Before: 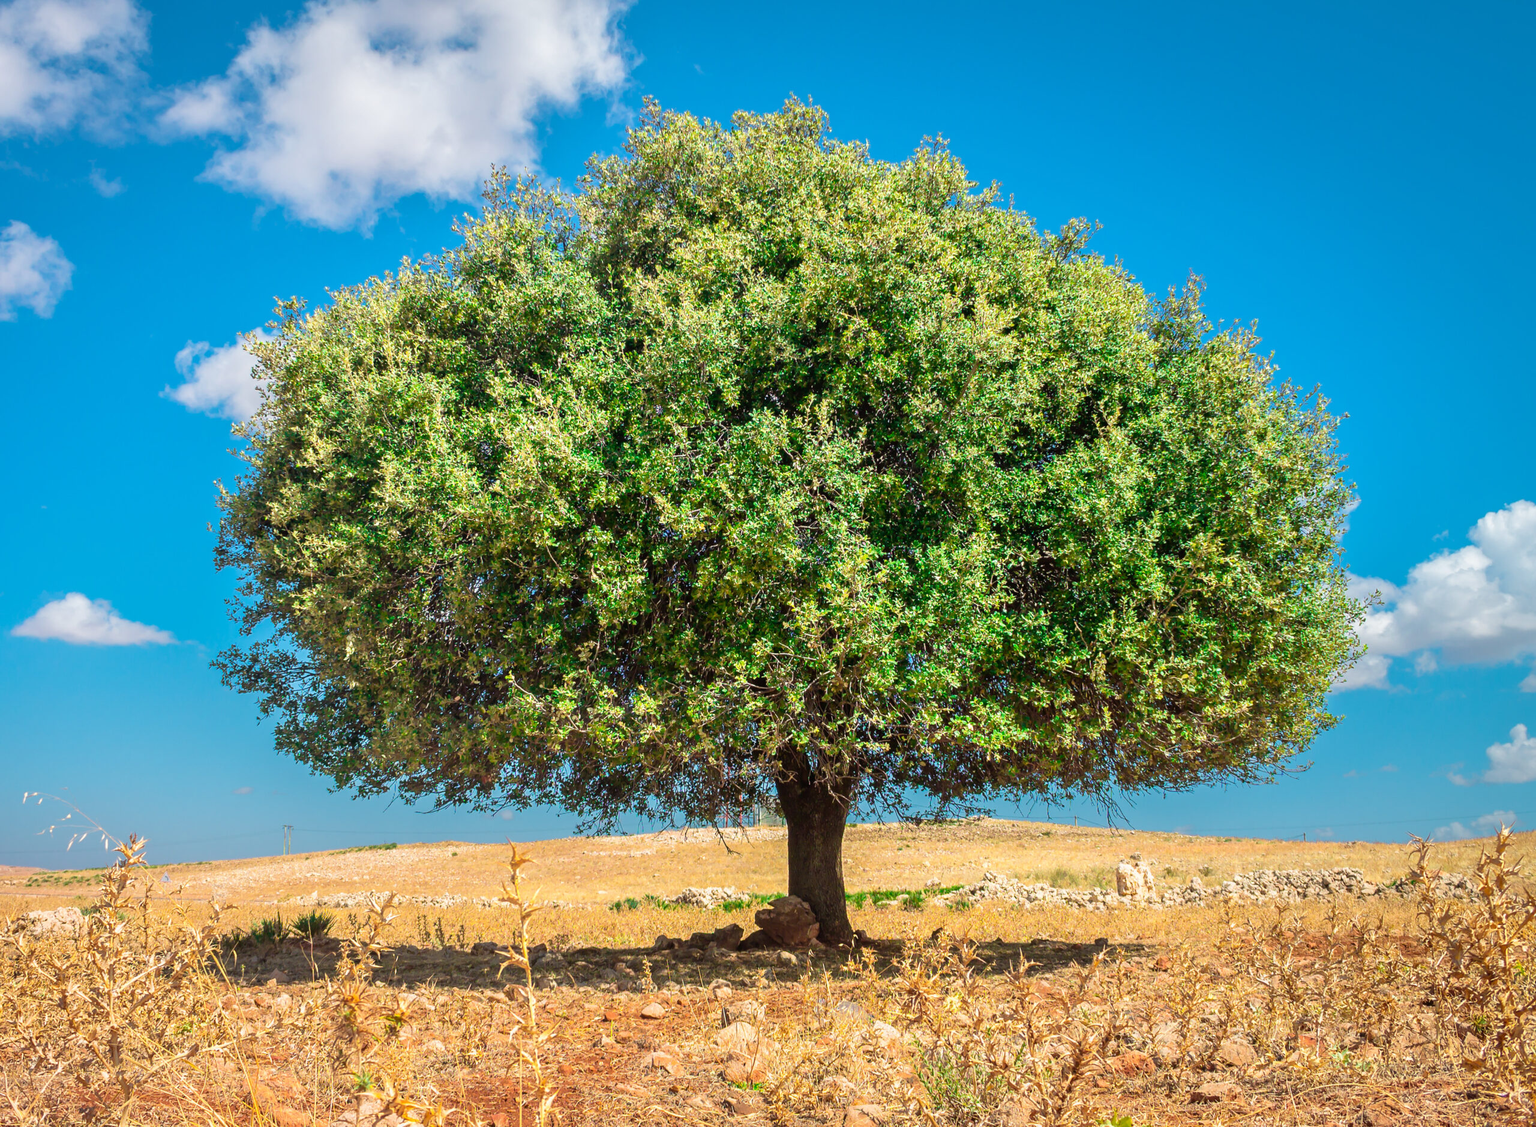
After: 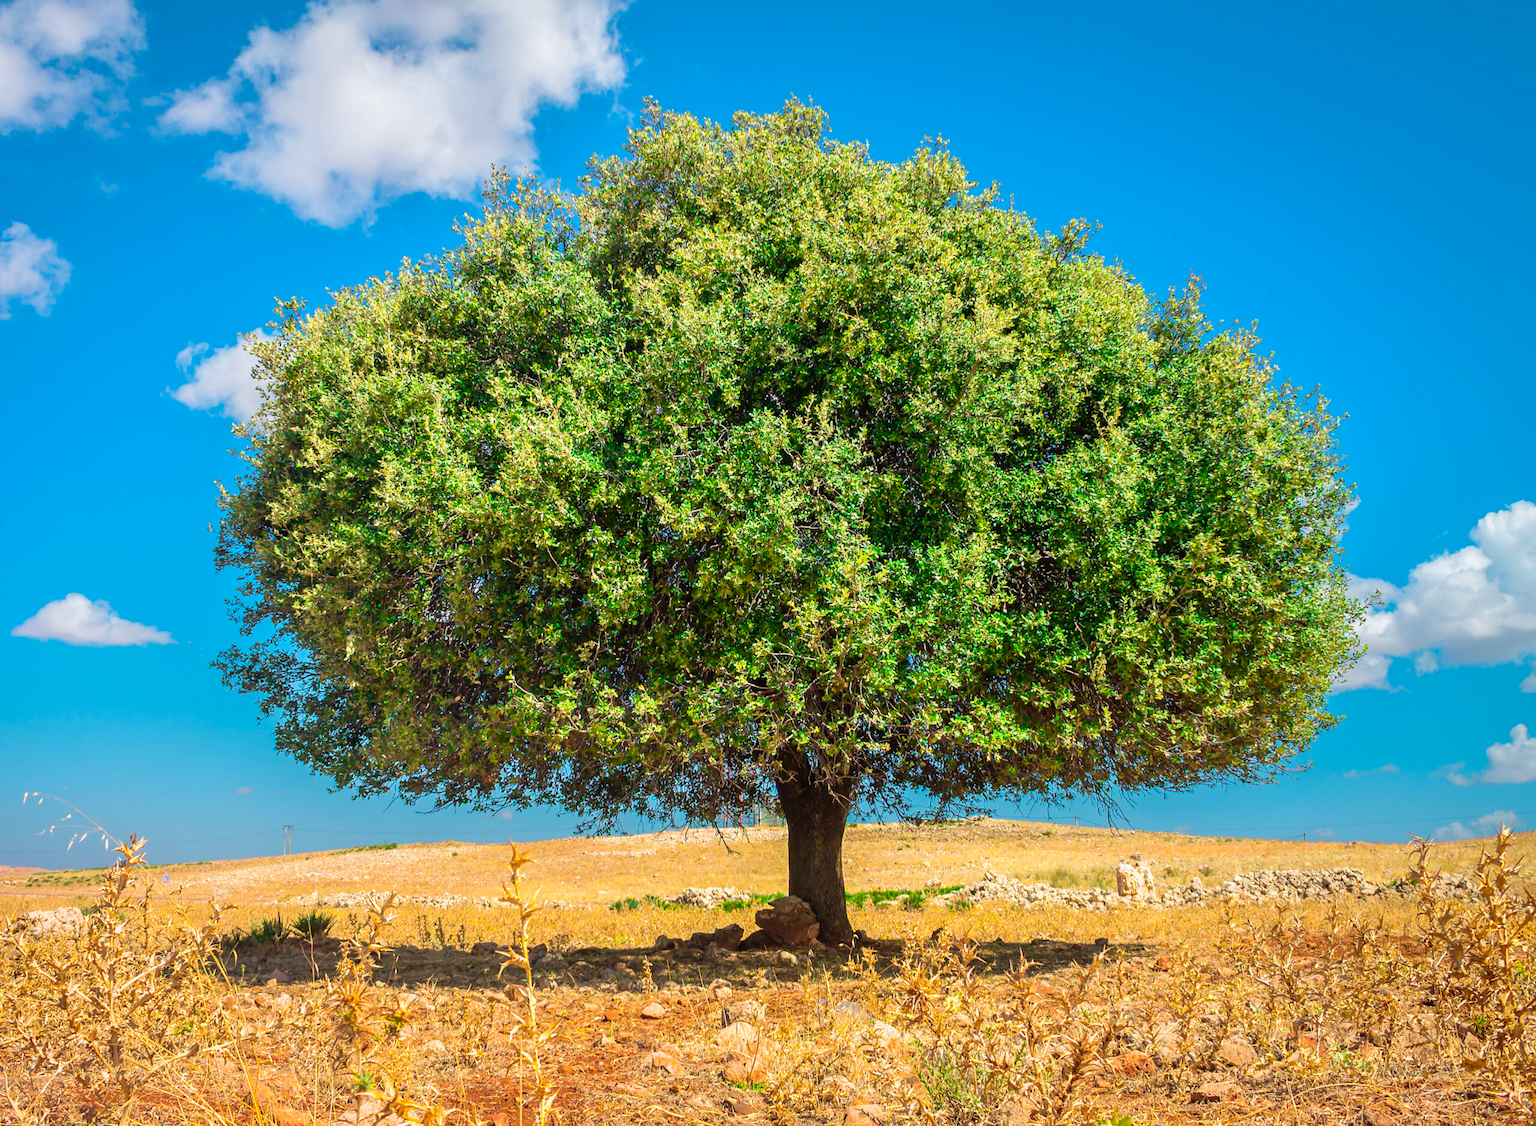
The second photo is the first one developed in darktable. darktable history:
color balance rgb: linear chroma grading › global chroma 16.758%, perceptual saturation grading › global saturation 0.471%
